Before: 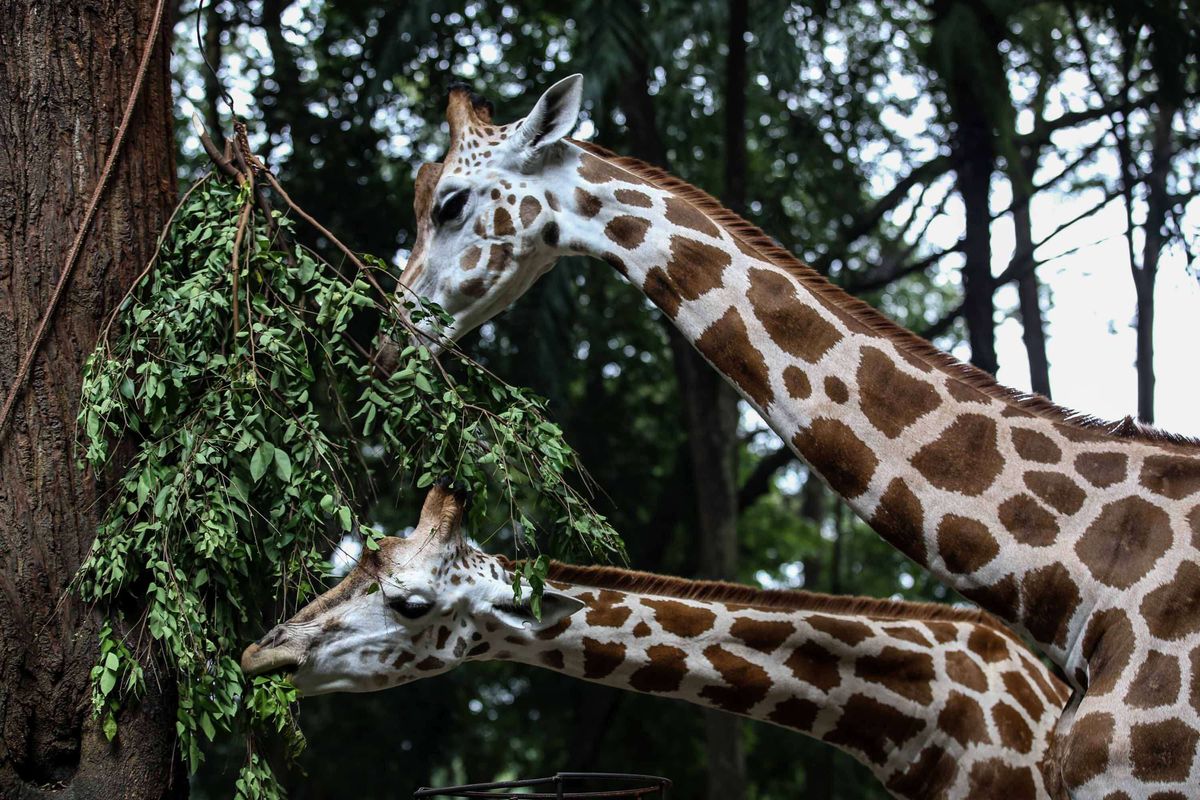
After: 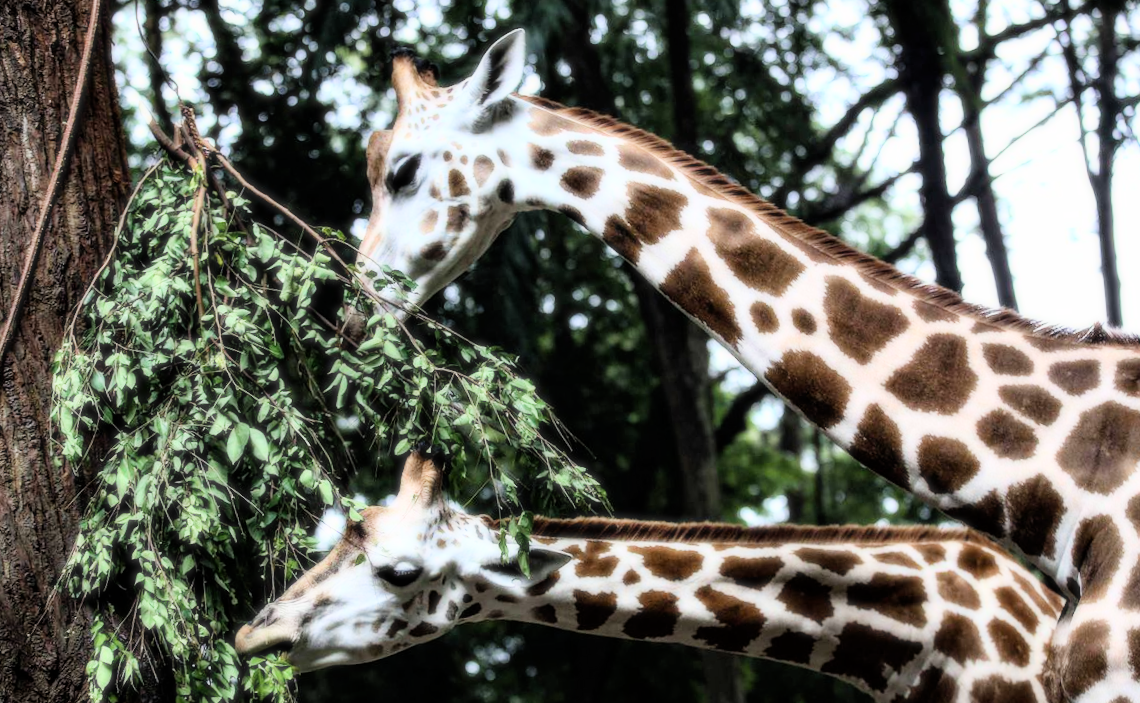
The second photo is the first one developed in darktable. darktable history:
rotate and perspective: rotation -5°, crop left 0.05, crop right 0.952, crop top 0.11, crop bottom 0.89
bloom: size 0%, threshold 54.82%, strength 8.31%
filmic rgb: black relative exposure -7.65 EV, white relative exposure 4.56 EV, hardness 3.61
exposure: black level correction 0, exposure 0.7 EV, compensate exposure bias true, compensate highlight preservation false
